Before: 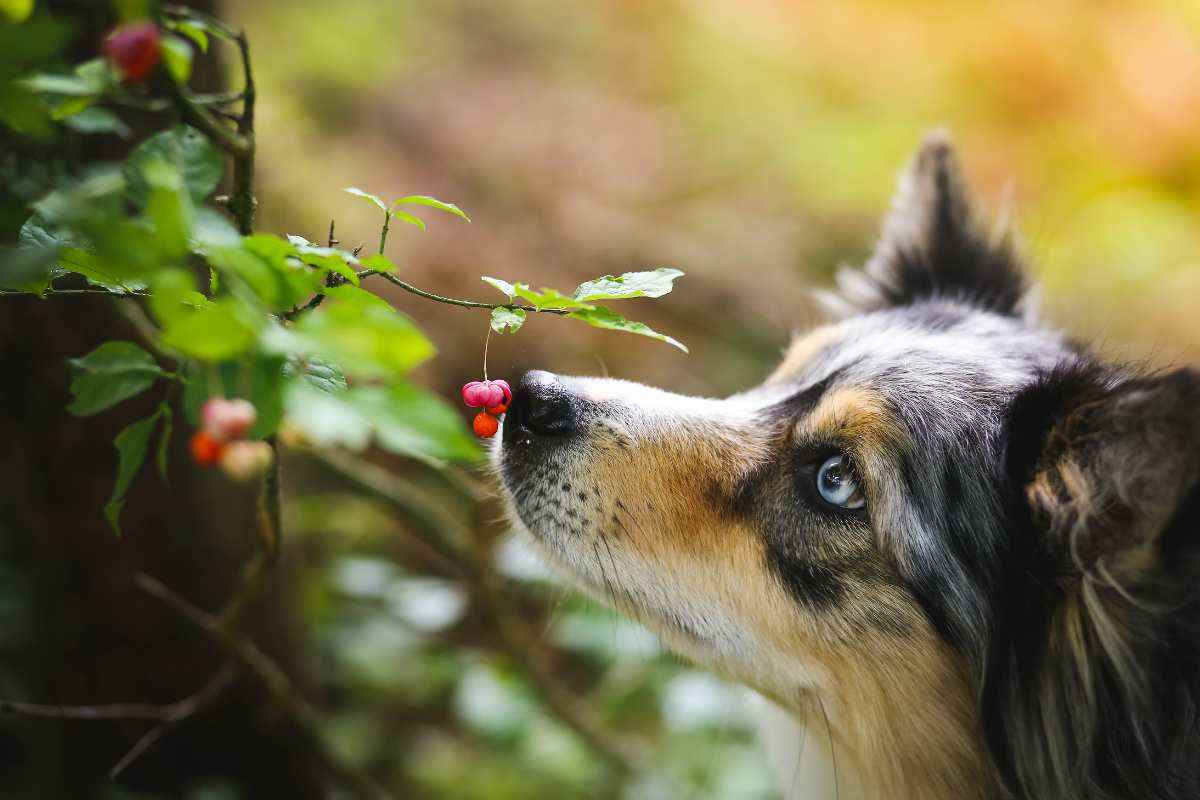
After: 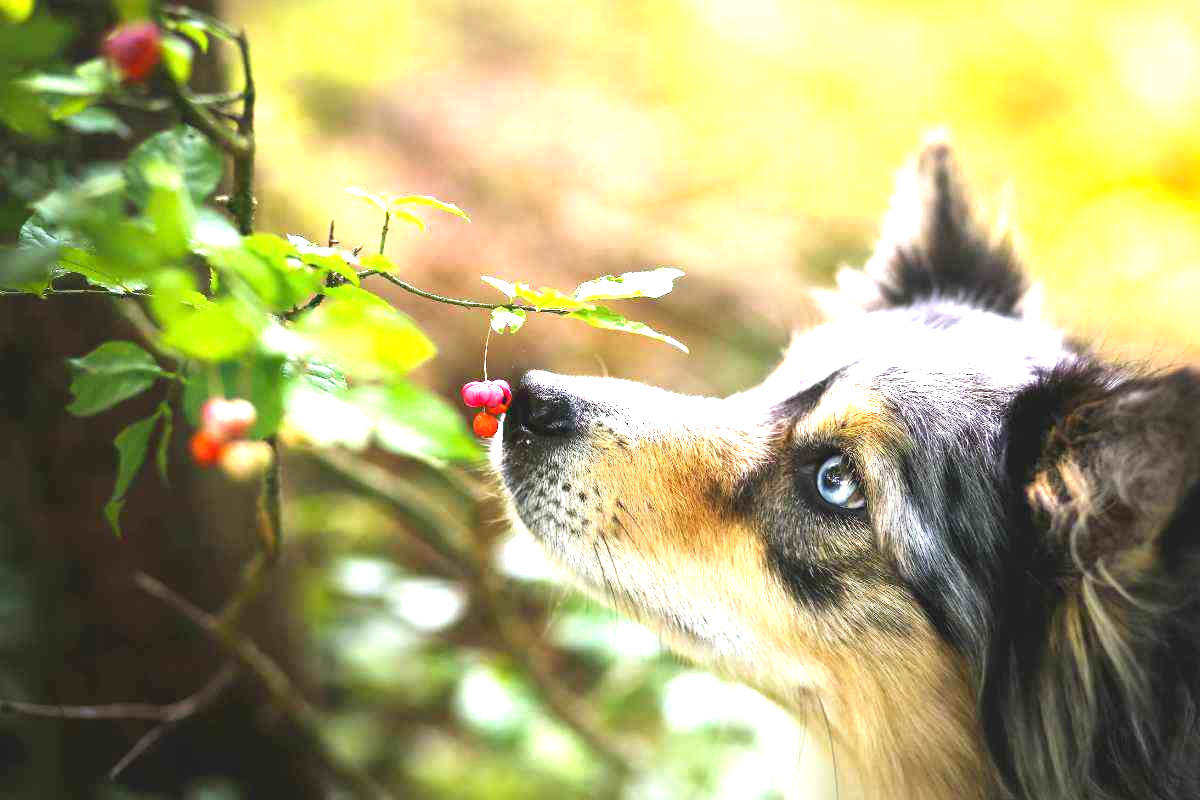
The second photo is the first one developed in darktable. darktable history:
exposure: black level correction 0, exposure 1.441 EV, compensate highlight preservation false
